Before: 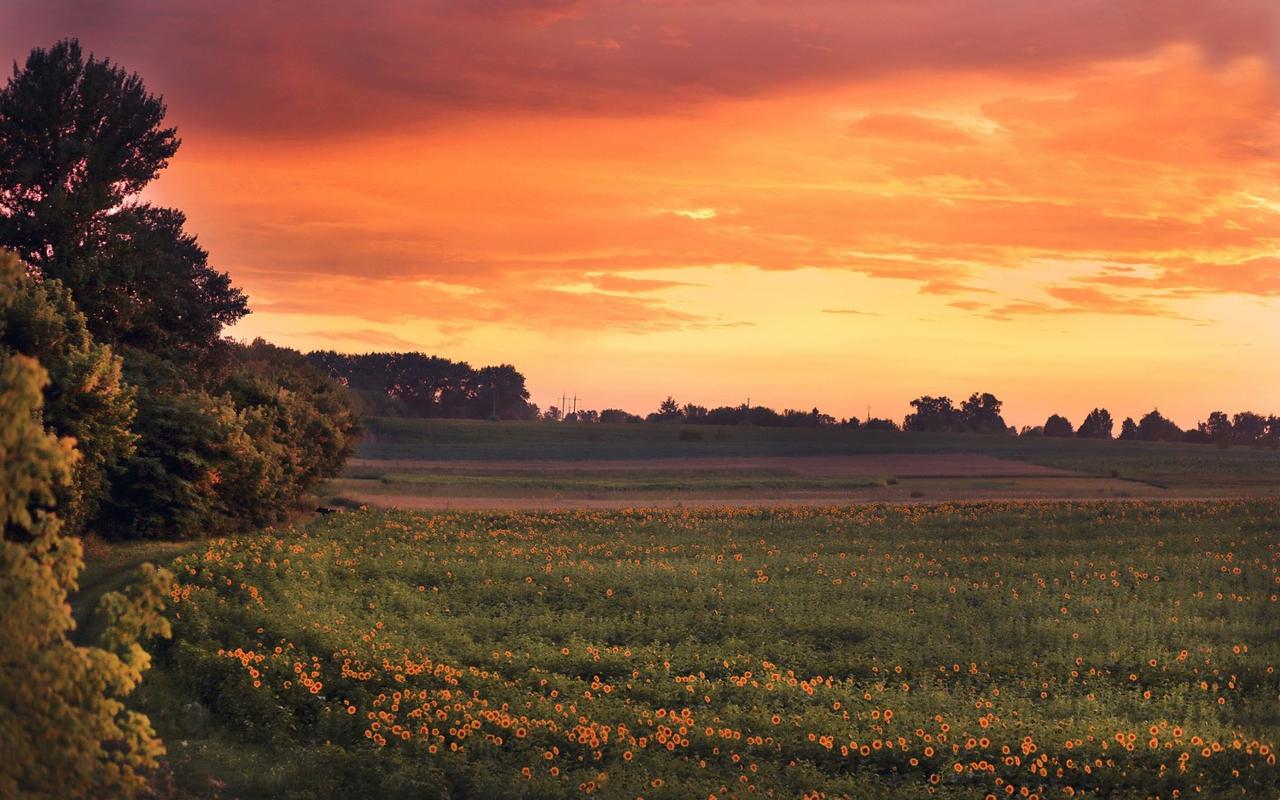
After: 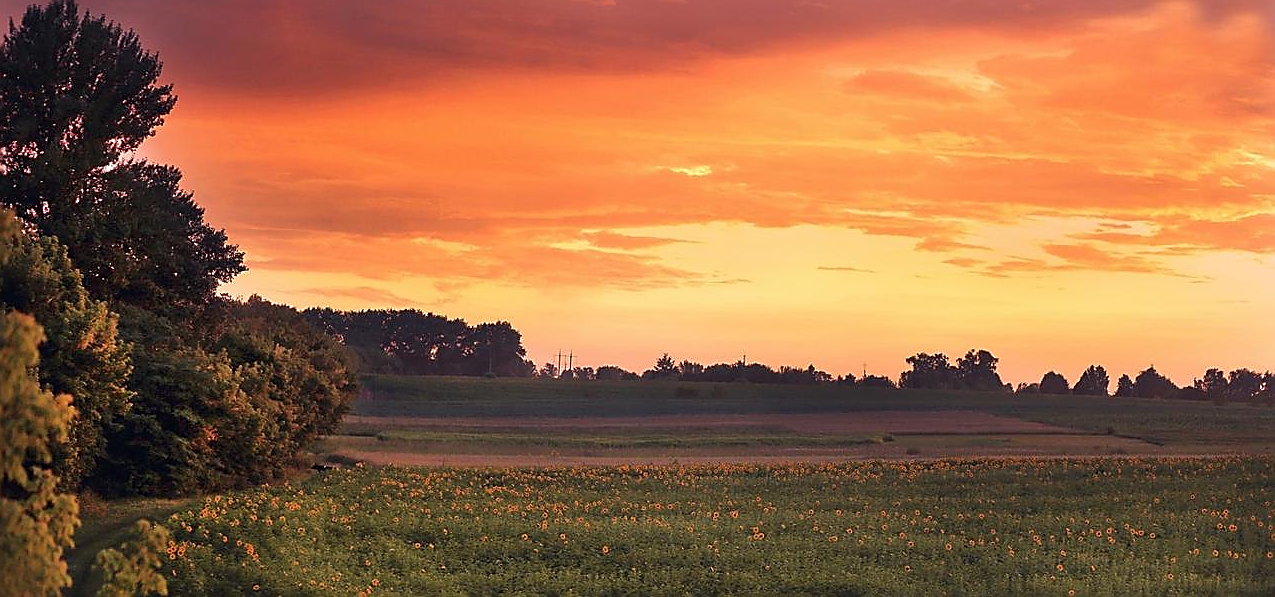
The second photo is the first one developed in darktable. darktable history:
sharpen: radius 1.4, amount 1.25, threshold 0.7
crop: left 0.387%, top 5.469%, bottom 19.809%
